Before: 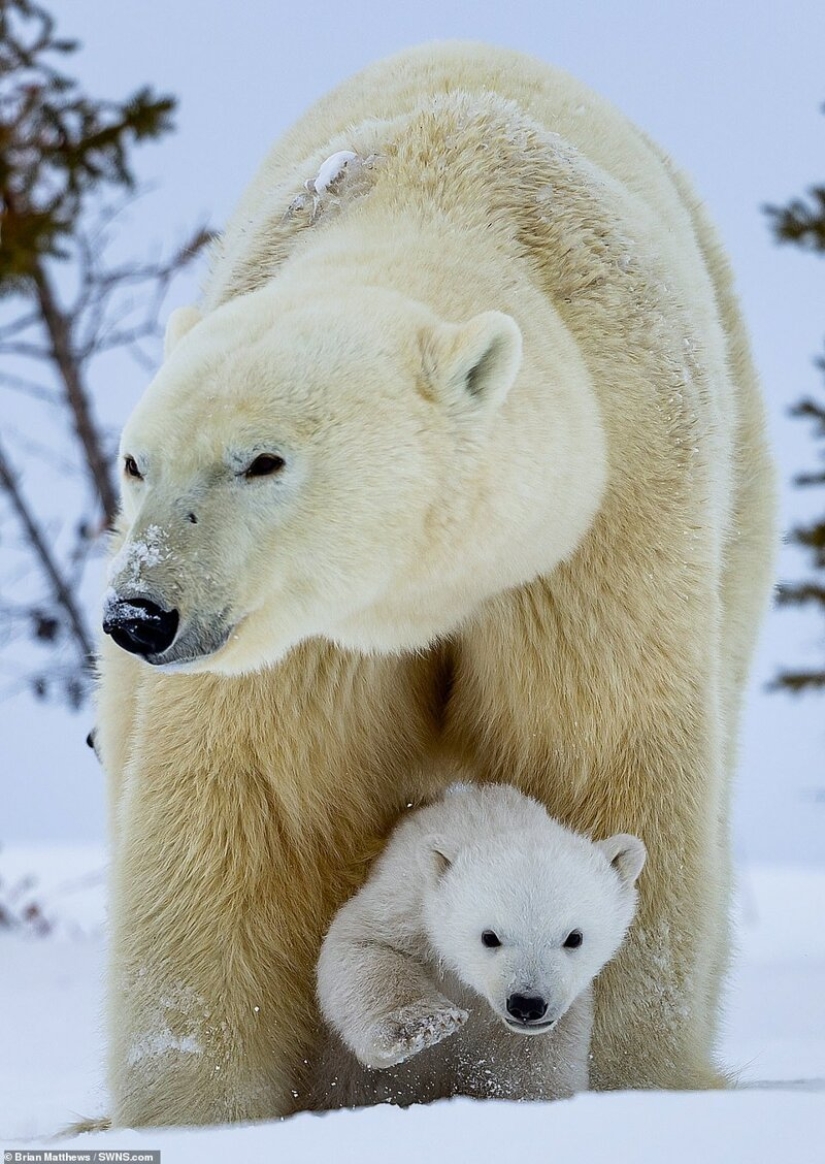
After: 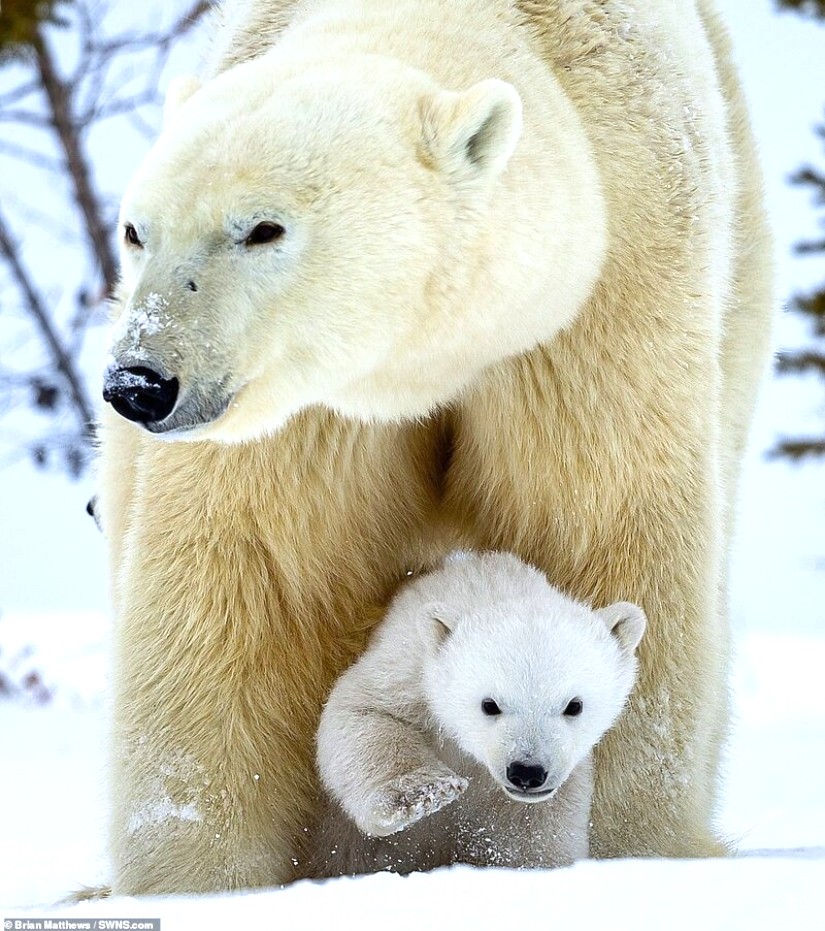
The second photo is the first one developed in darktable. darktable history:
exposure: exposure 0.661 EV, compensate highlight preservation false
crop and rotate: top 19.998%
